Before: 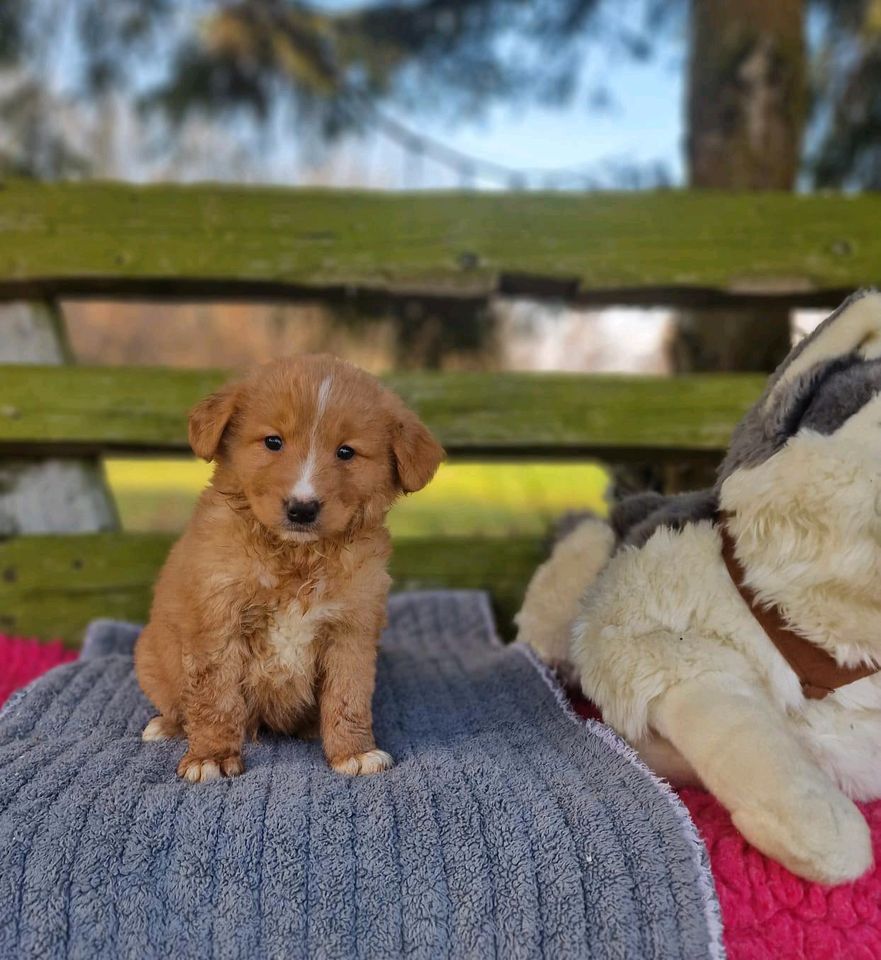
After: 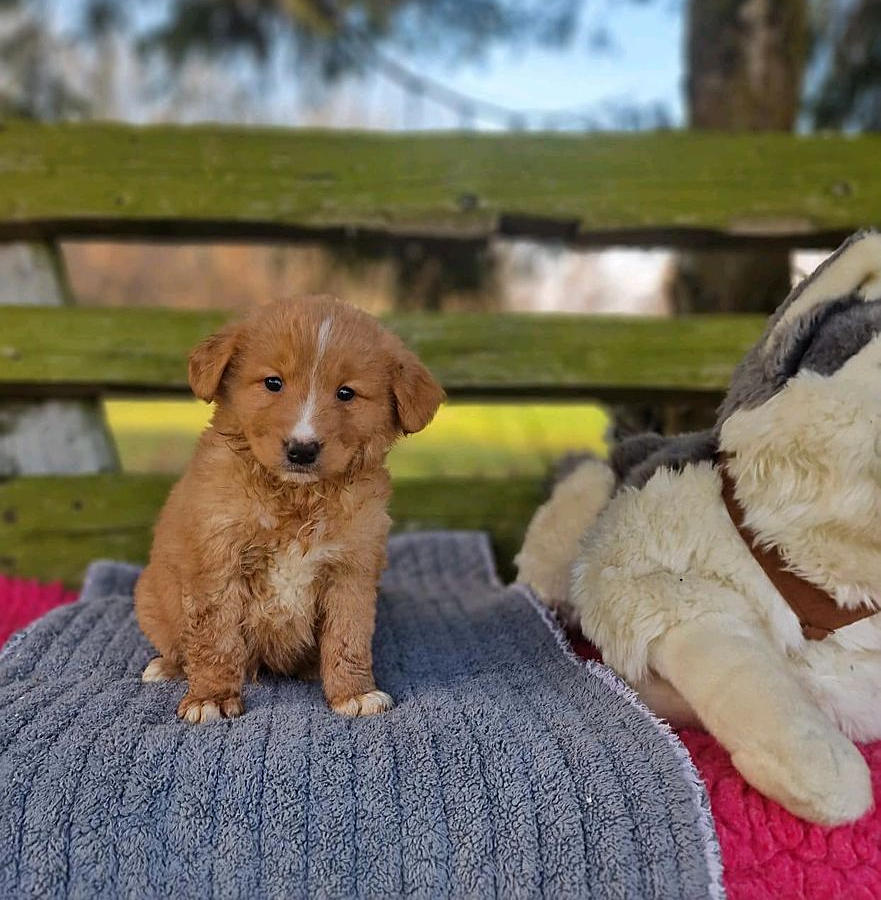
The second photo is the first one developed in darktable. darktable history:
sharpen: on, module defaults
crop and rotate: top 6.25%
